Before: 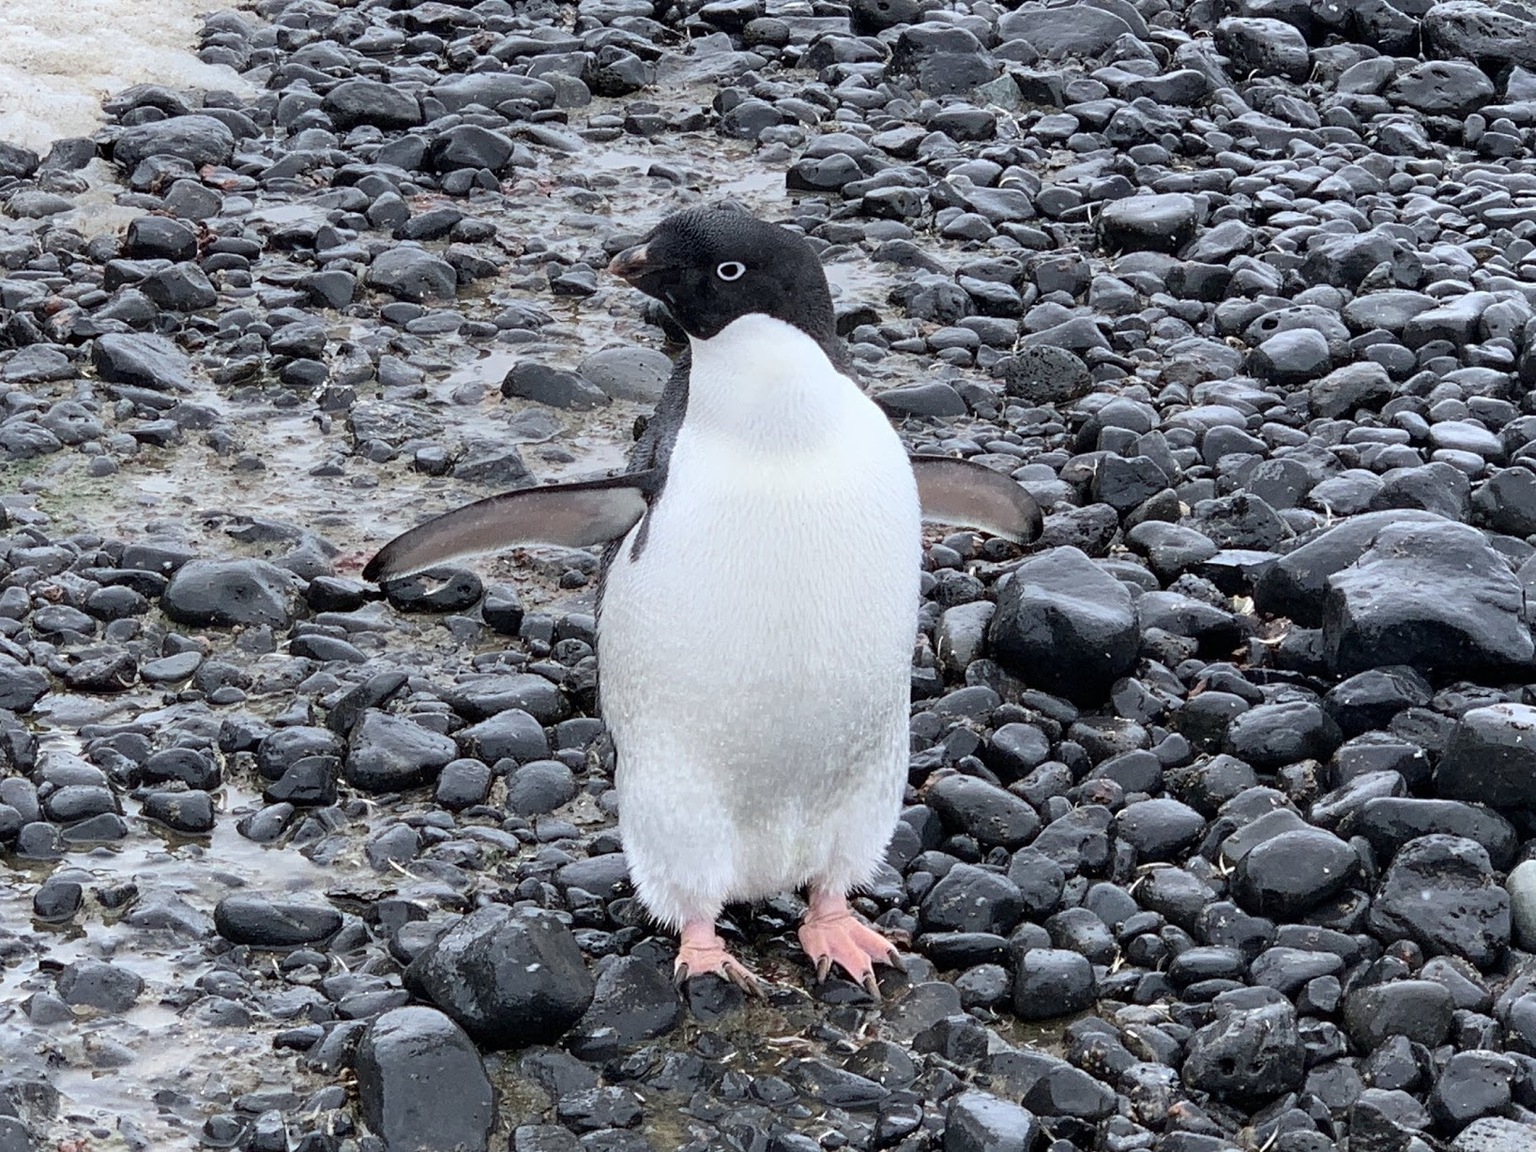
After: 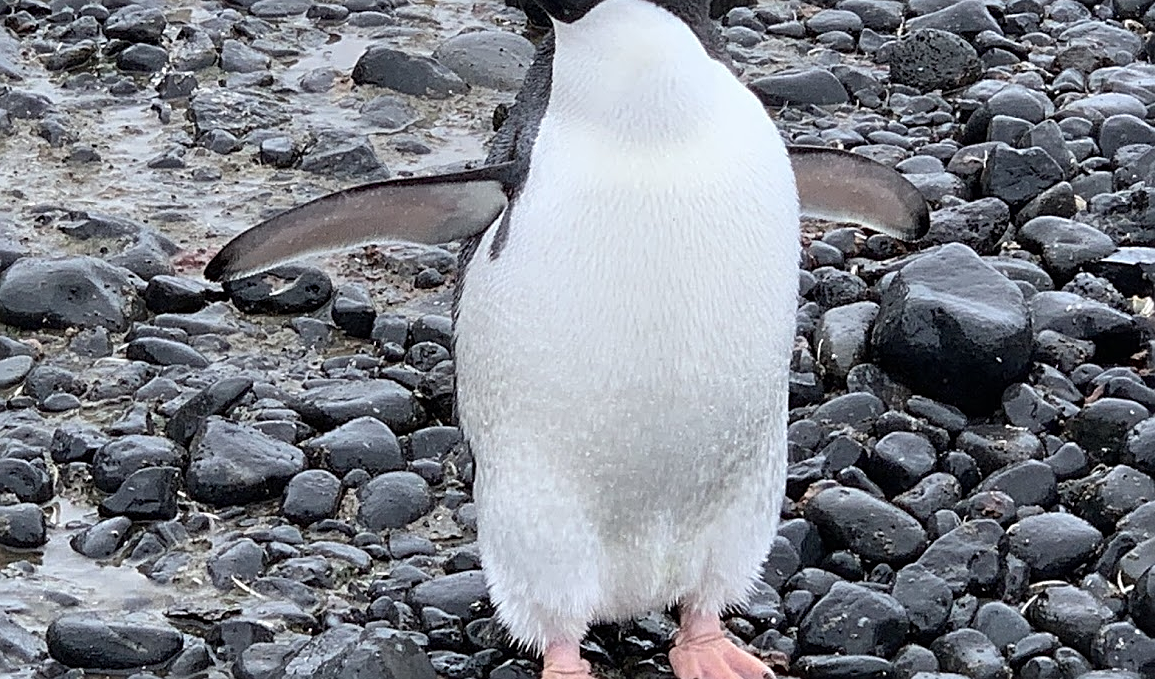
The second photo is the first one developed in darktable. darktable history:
sharpen: on, module defaults
crop: left 11.123%, top 27.61%, right 18.3%, bottom 17.034%
